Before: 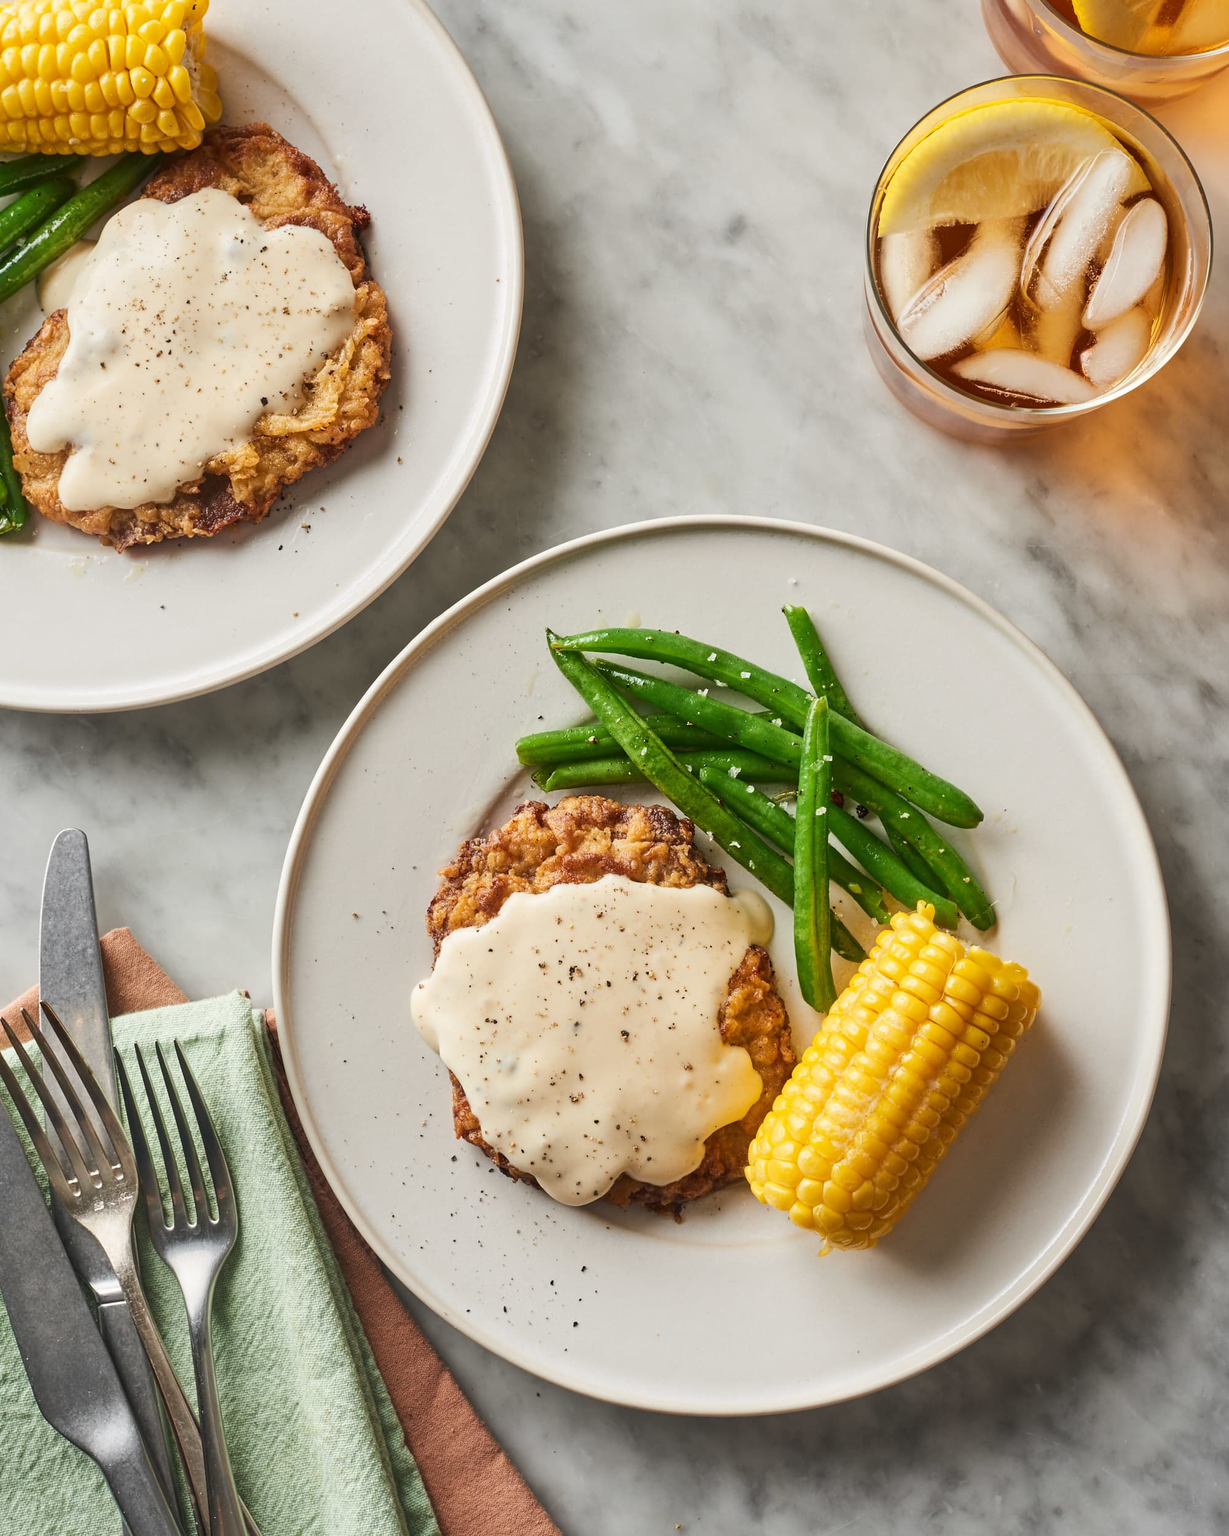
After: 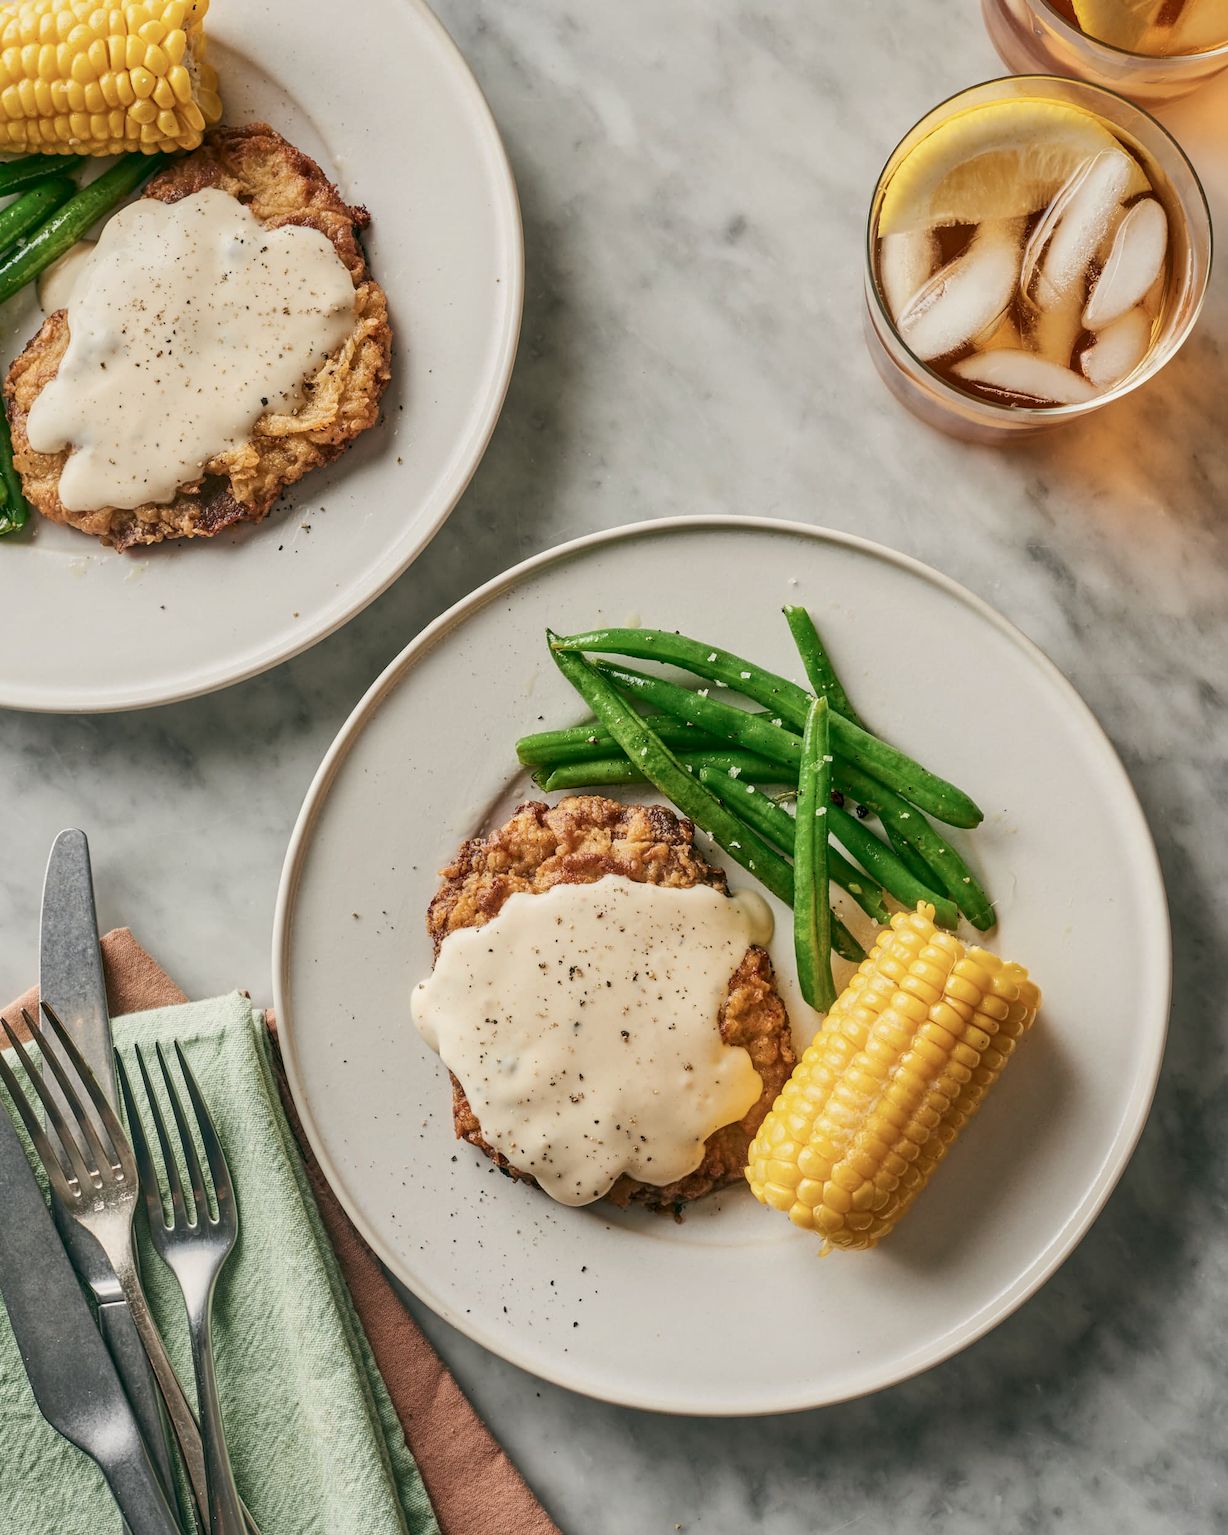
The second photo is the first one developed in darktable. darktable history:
color balance rgb: shadows lift › luminance -9.368%, highlights gain › chroma 1.079%, highlights gain › hue 68.39°, global offset › luminance -0.338%, global offset › chroma 0.114%, global offset › hue 167.63°, perceptual saturation grading › global saturation -11.995%, contrast -9.819%
local contrast: on, module defaults
